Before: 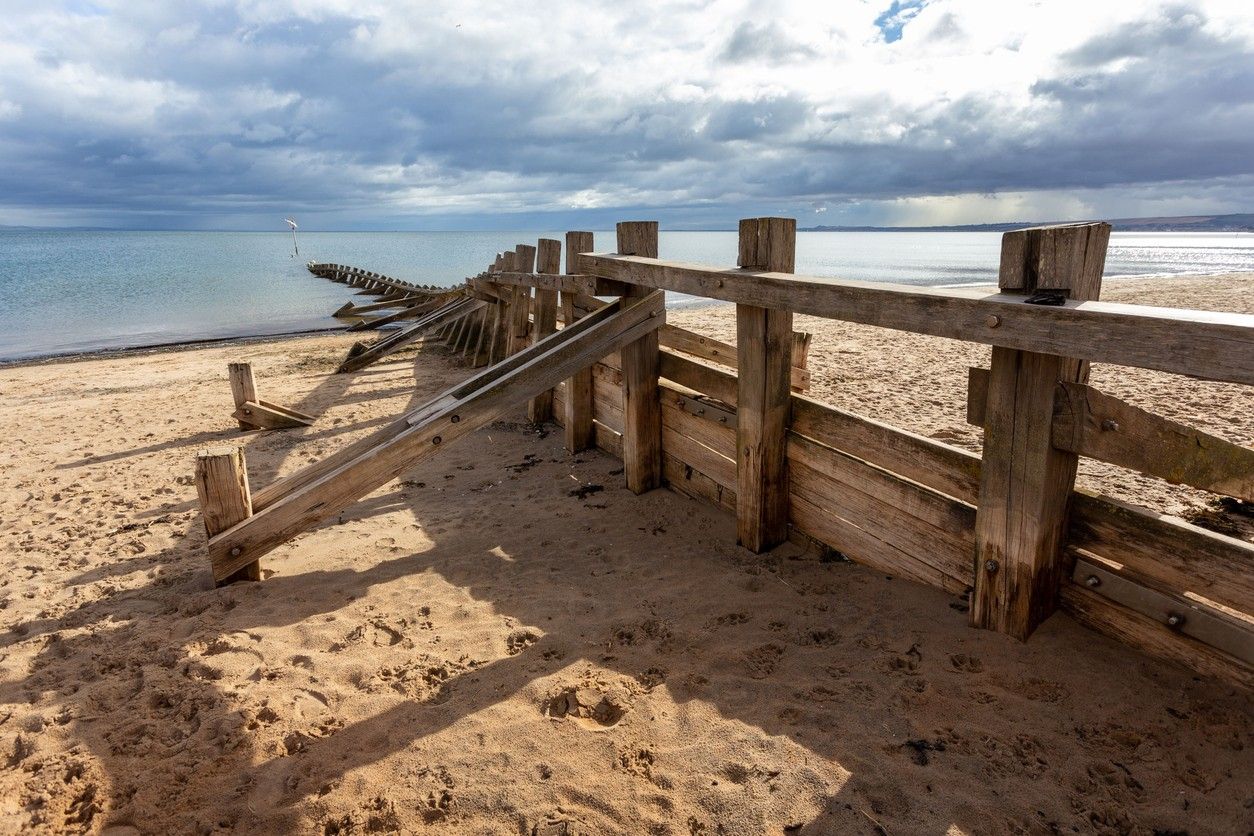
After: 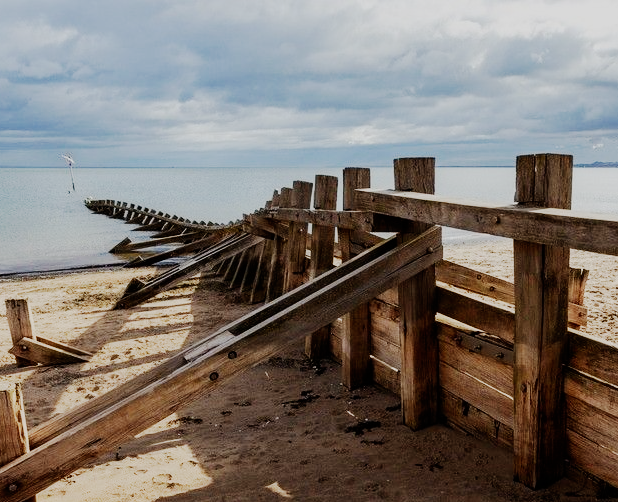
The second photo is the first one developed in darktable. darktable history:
crop: left 17.835%, top 7.675%, right 32.881%, bottom 32.213%
exposure: exposure 0.2 EV, compensate highlight preservation false
sigmoid: contrast 1.8, skew -0.2, preserve hue 0%, red attenuation 0.1, red rotation 0.035, green attenuation 0.1, green rotation -0.017, blue attenuation 0.15, blue rotation -0.052, base primaries Rec2020
tone curve: curves: ch0 [(0, 0) (0.003, 0.003) (0.011, 0.011) (0.025, 0.025) (0.044, 0.044) (0.069, 0.068) (0.1, 0.098) (0.136, 0.134) (0.177, 0.175) (0.224, 0.221) (0.277, 0.273) (0.335, 0.33) (0.399, 0.393) (0.468, 0.461) (0.543, 0.534) (0.623, 0.614) (0.709, 0.69) (0.801, 0.752) (0.898, 0.835) (1, 1)], preserve colors none
